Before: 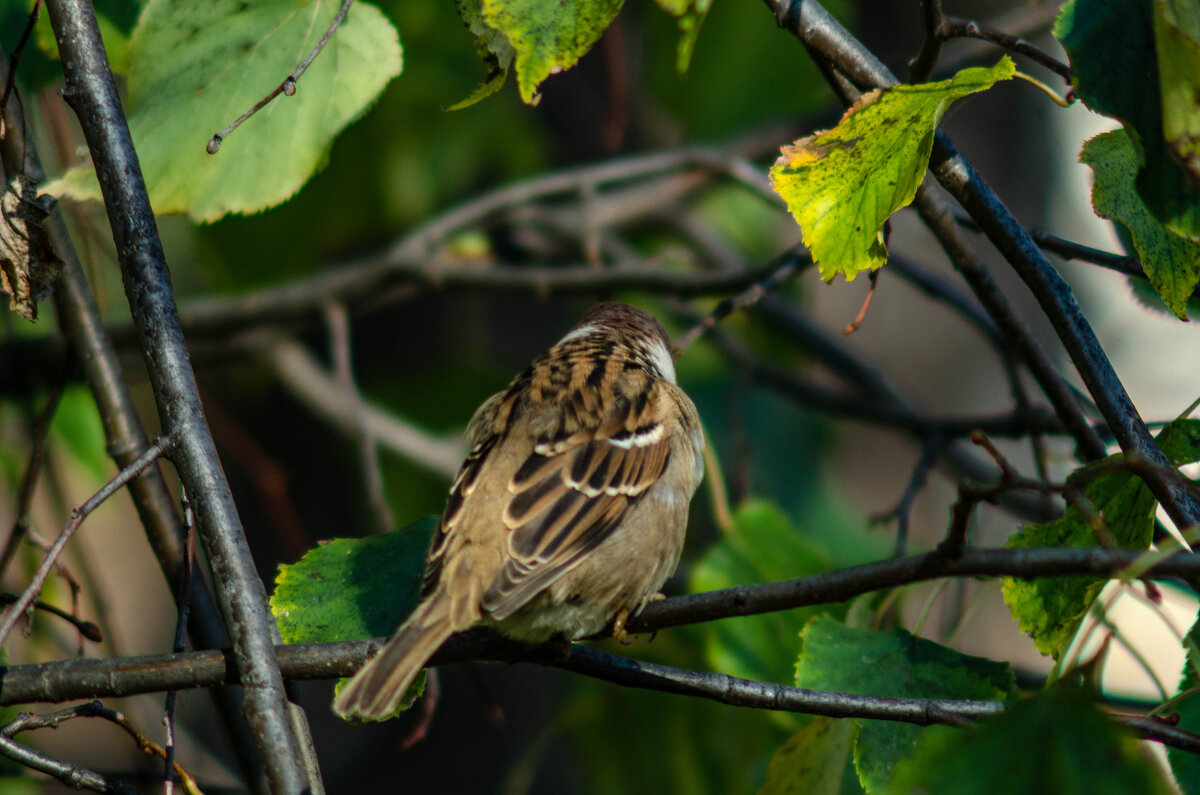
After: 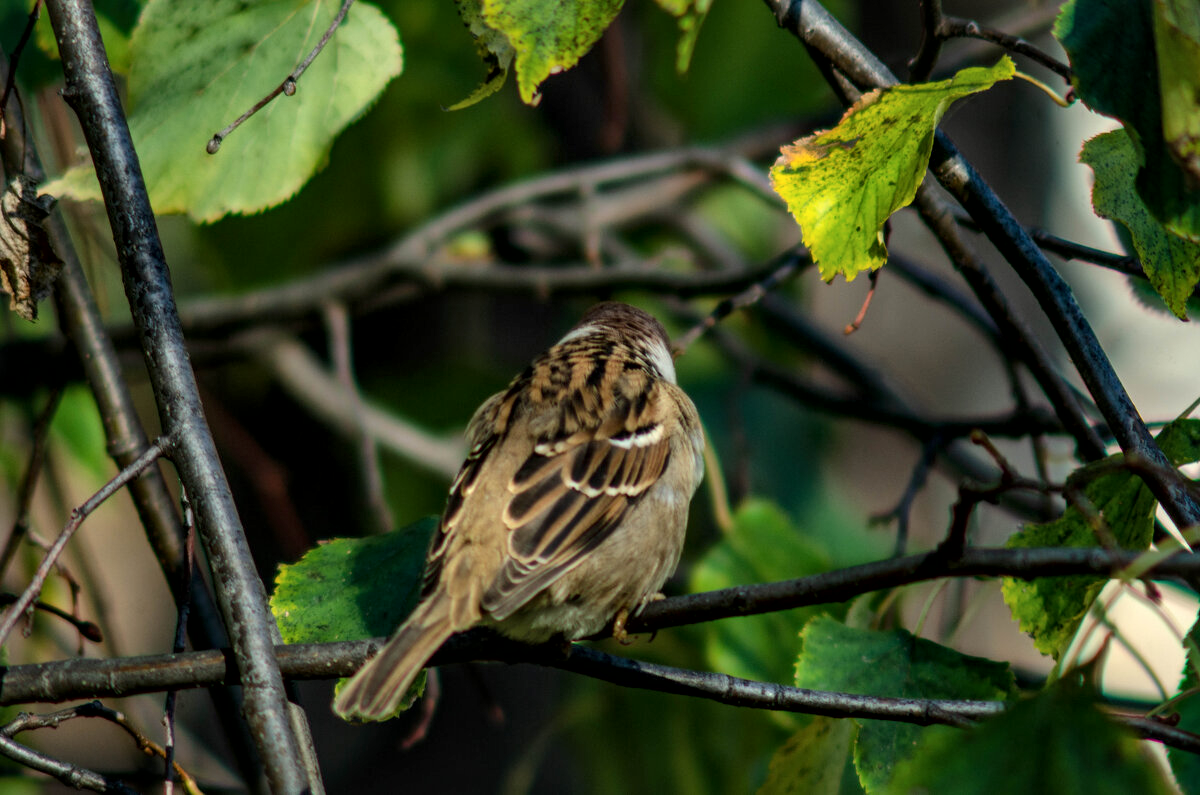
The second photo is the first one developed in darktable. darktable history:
local contrast: mode bilateral grid, contrast 21, coarseness 51, detail 141%, midtone range 0.2
